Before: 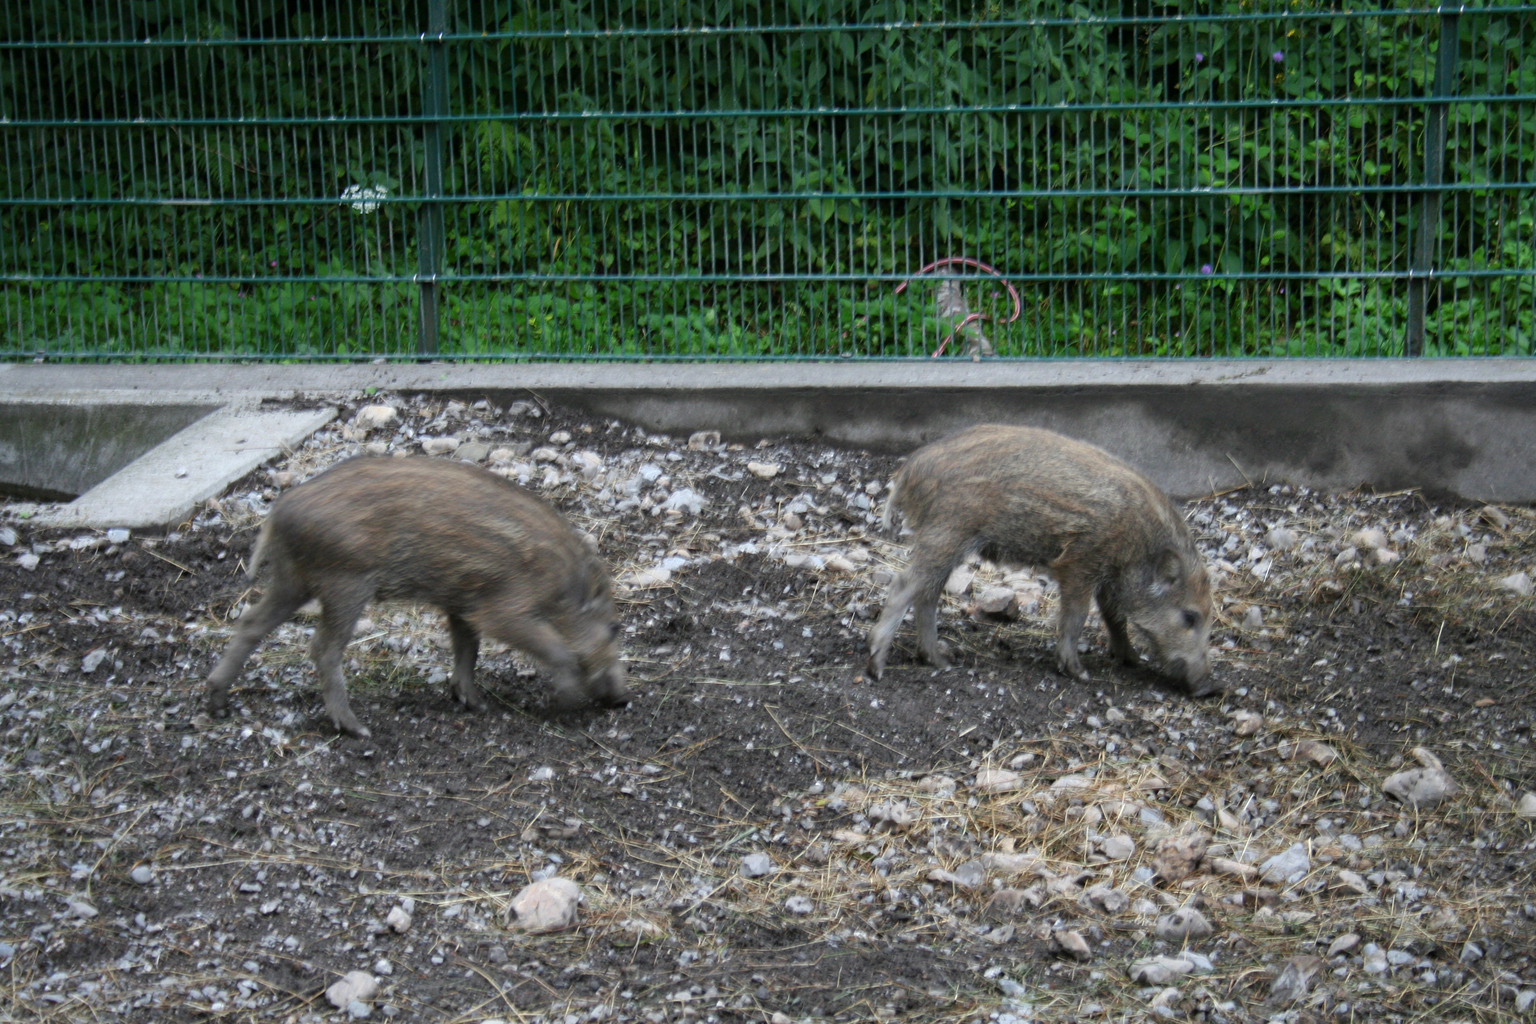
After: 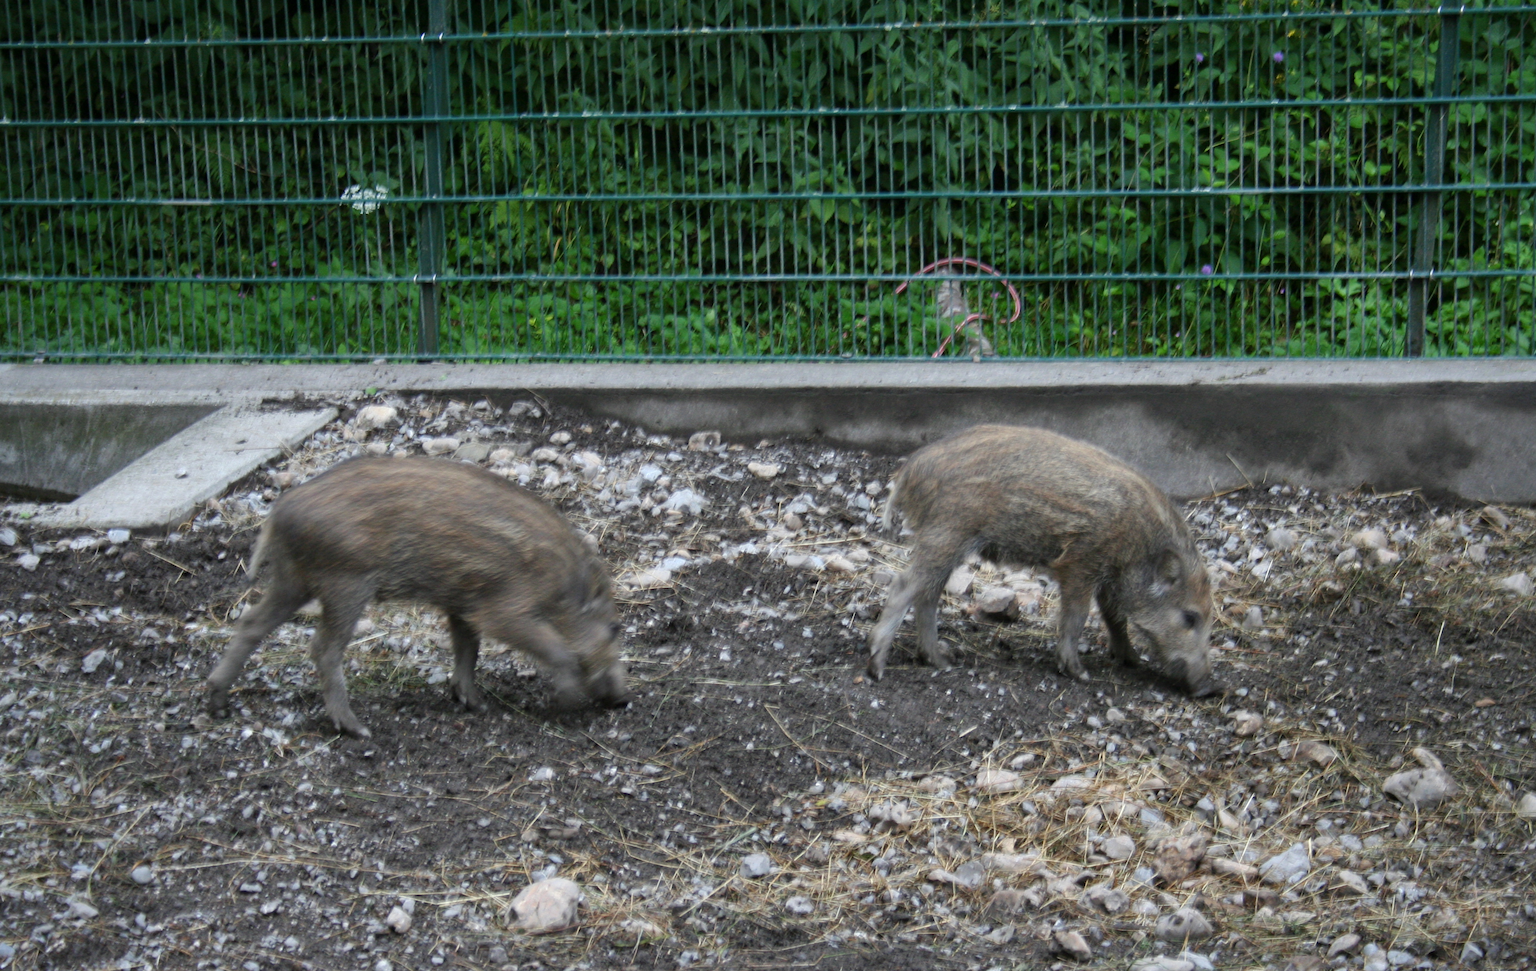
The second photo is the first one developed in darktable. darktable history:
crop and rotate: top 0%, bottom 5.097%
shadows and highlights: shadows 20.91, highlights -82.73, soften with gaussian
